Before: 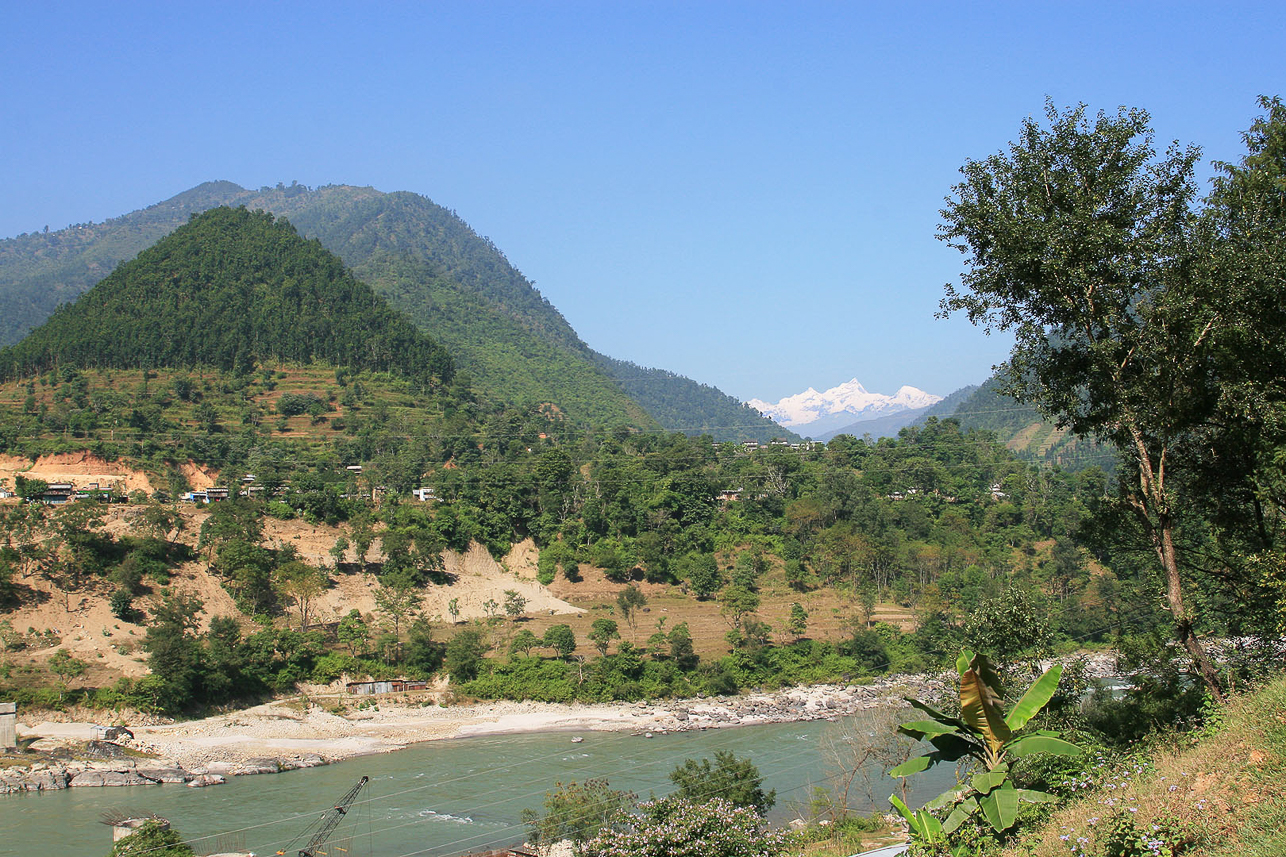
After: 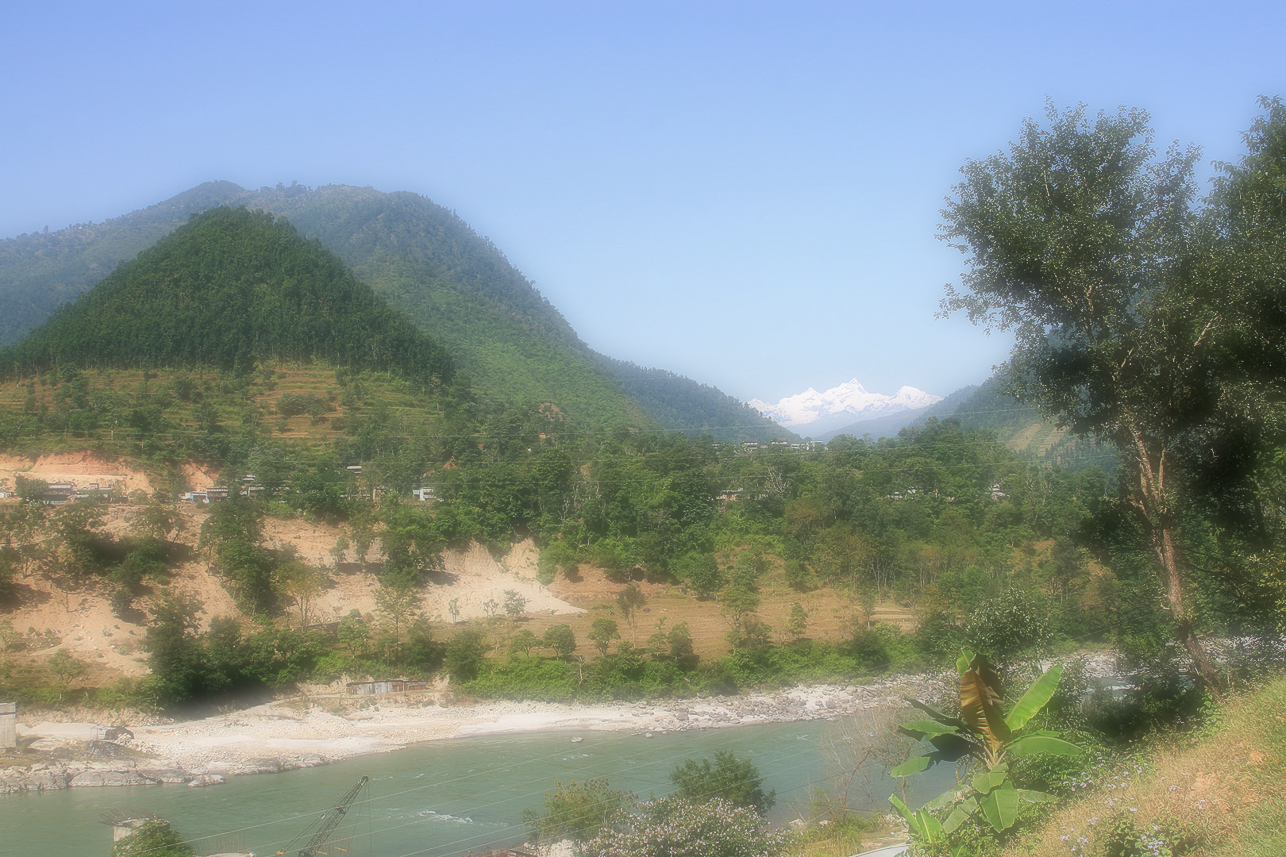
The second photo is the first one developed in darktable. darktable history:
soften: on, module defaults
local contrast: highlights 100%, shadows 100%, detail 120%, midtone range 0.2
